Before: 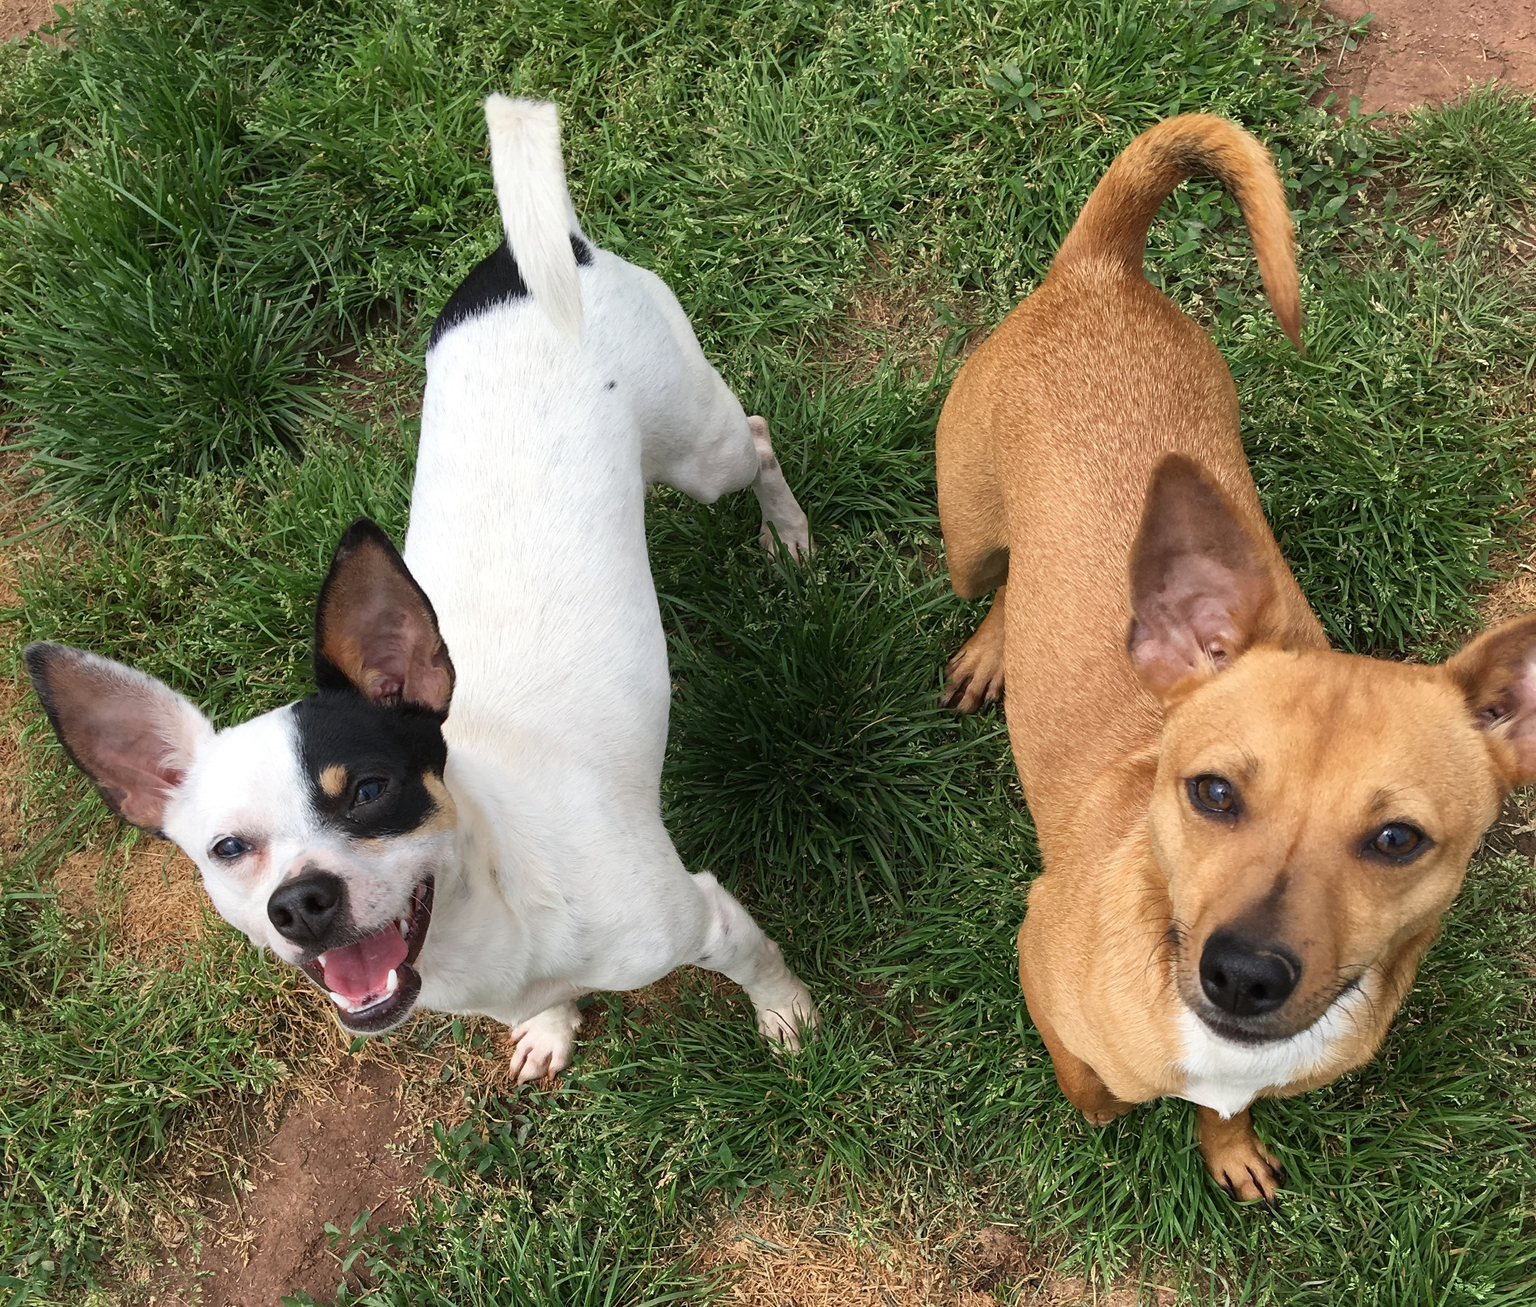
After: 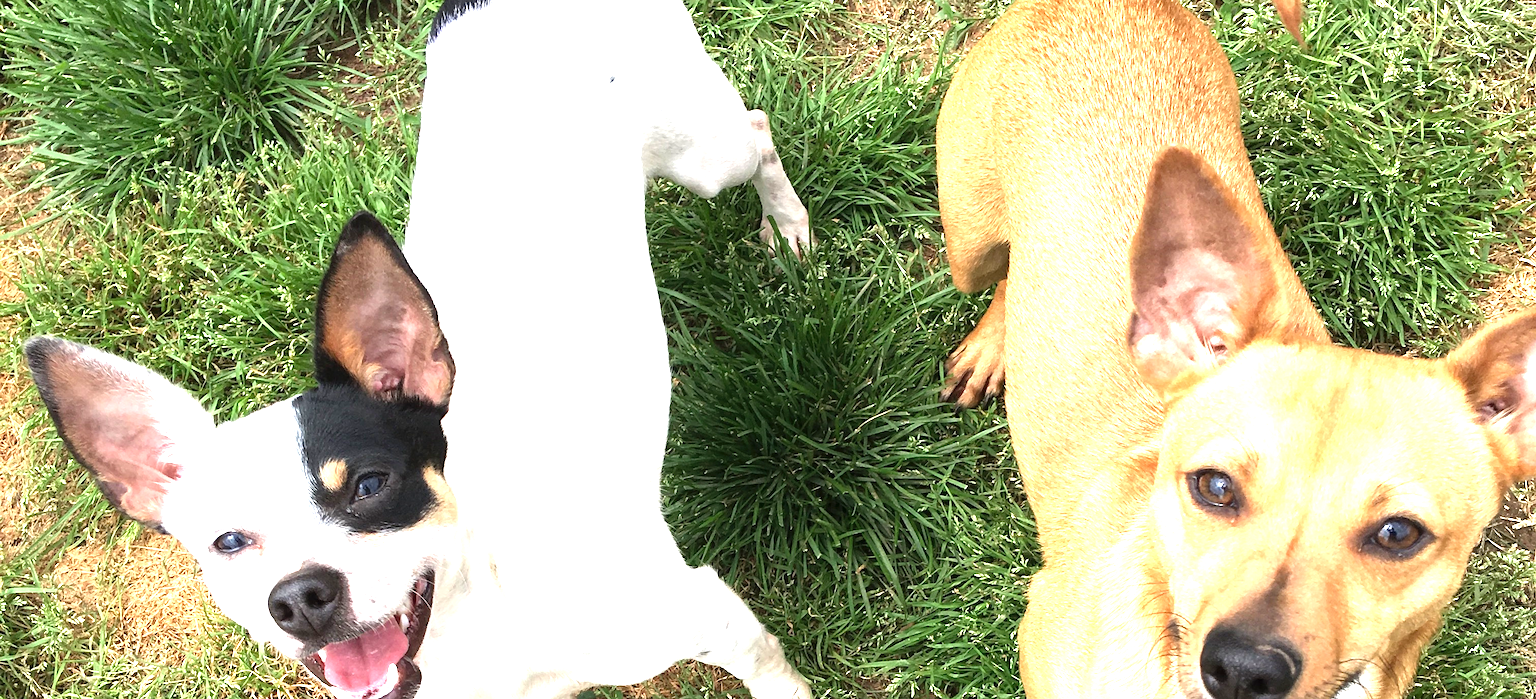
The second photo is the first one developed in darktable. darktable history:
exposure: exposure 0.602 EV, compensate highlight preservation false
crop and rotate: top 23.438%, bottom 23.038%
contrast brightness saturation: saturation -0.033
levels: levels [0, 0.352, 0.703]
